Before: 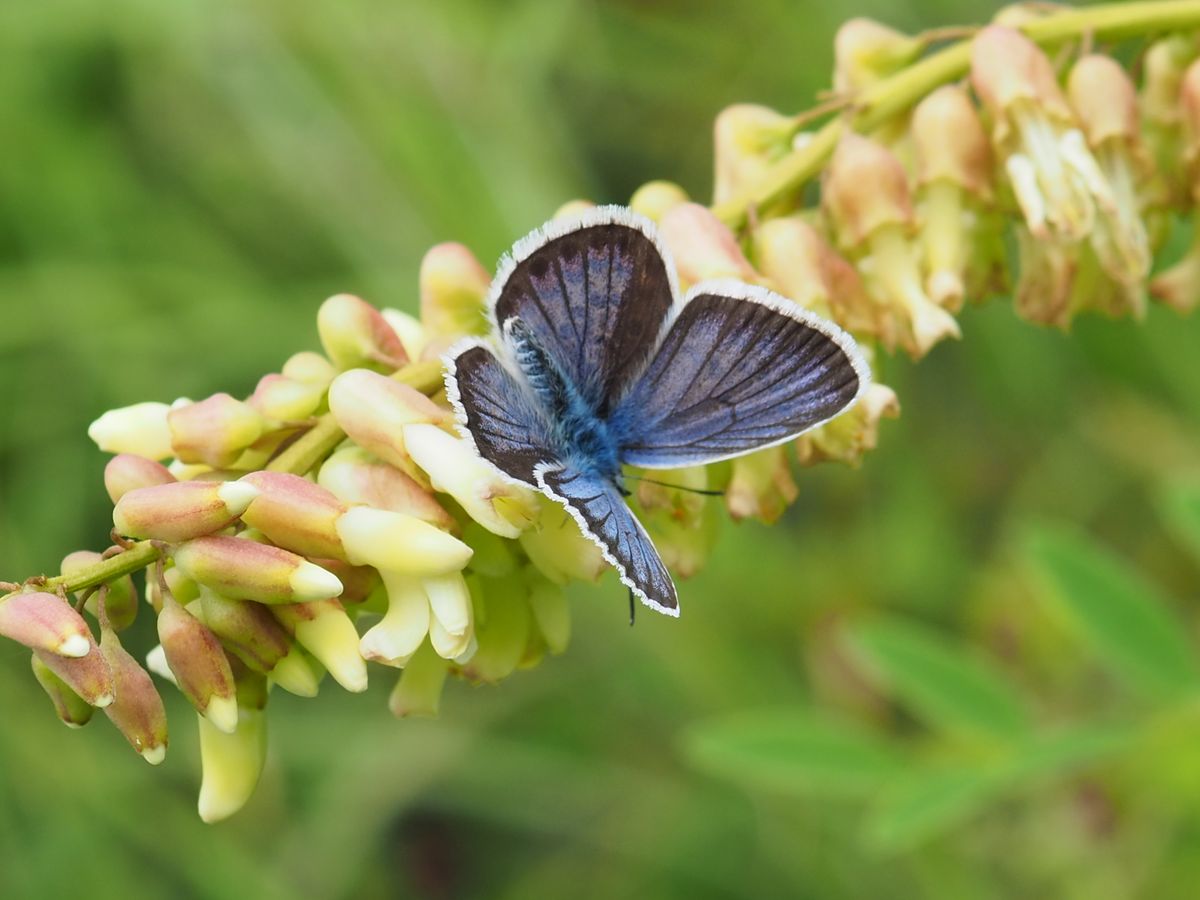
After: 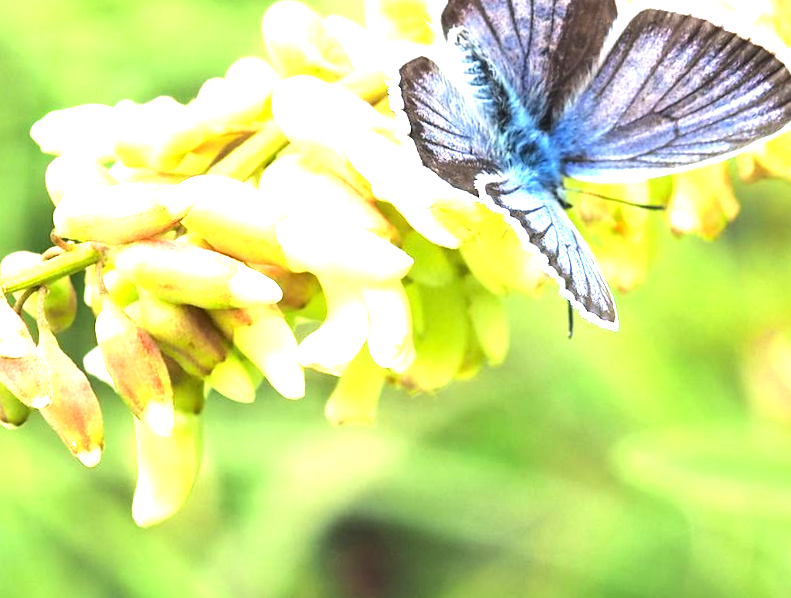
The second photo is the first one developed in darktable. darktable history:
tone equalizer: -8 EV -0.737 EV, -7 EV -0.739 EV, -6 EV -0.585 EV, -5 EV -0.385 EV, -3 EV 0.39 EV, -2 EV 0.6 EV, -1 EV 0.697 EV, +0 EV 0.737 EV, edges refinement/feathering 500, mask exposure compensation -1.57 EV, preserve details no
exposure: black level correction 0, exposure 1.409 EV, compensate exposure bias true, compensate highlight preservation false
crop and rotate: angle -1.25°, left 3.57%, top 31.58%, right 28.584%
